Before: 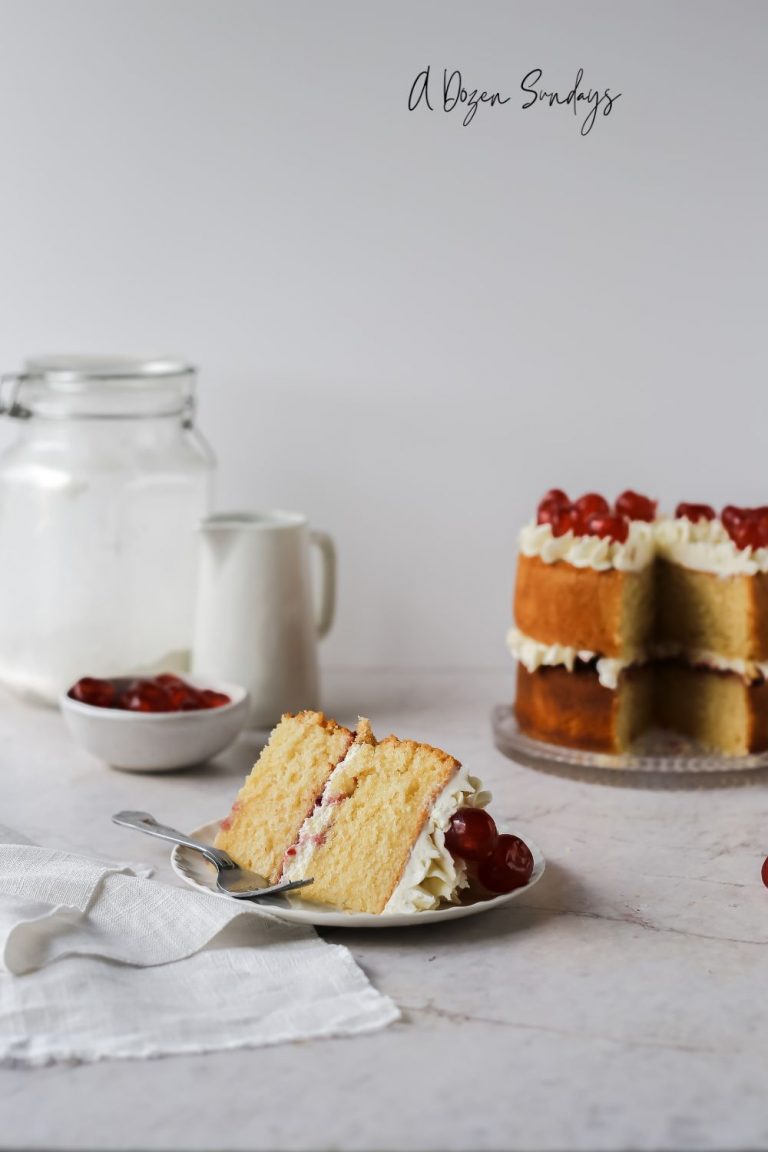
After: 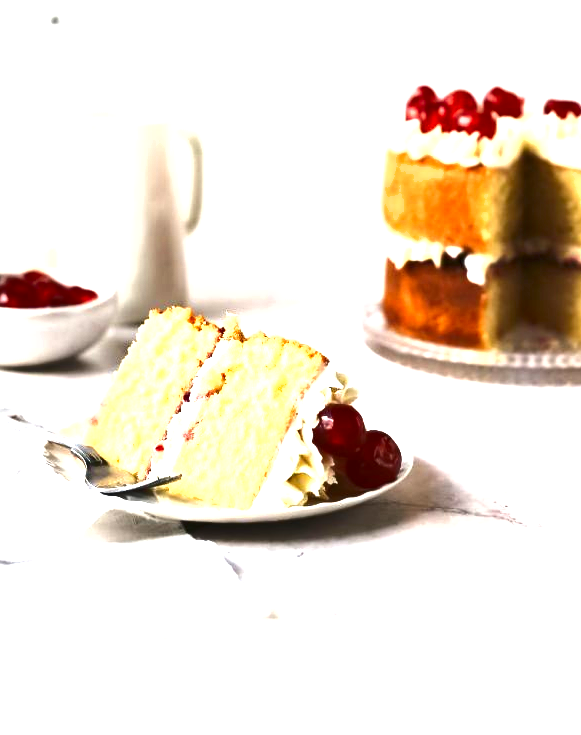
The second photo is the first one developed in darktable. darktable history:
crop and rotate: left 17.299%, top 35.115%, right 7.015%, bottom 1.024%
shadows and highlights: shadows 32, highlights -32, soften with gaussian
exposure: black level correction 0, exposure 1.975 EV, compensate exposure bias true, compensate highlight preservation false
